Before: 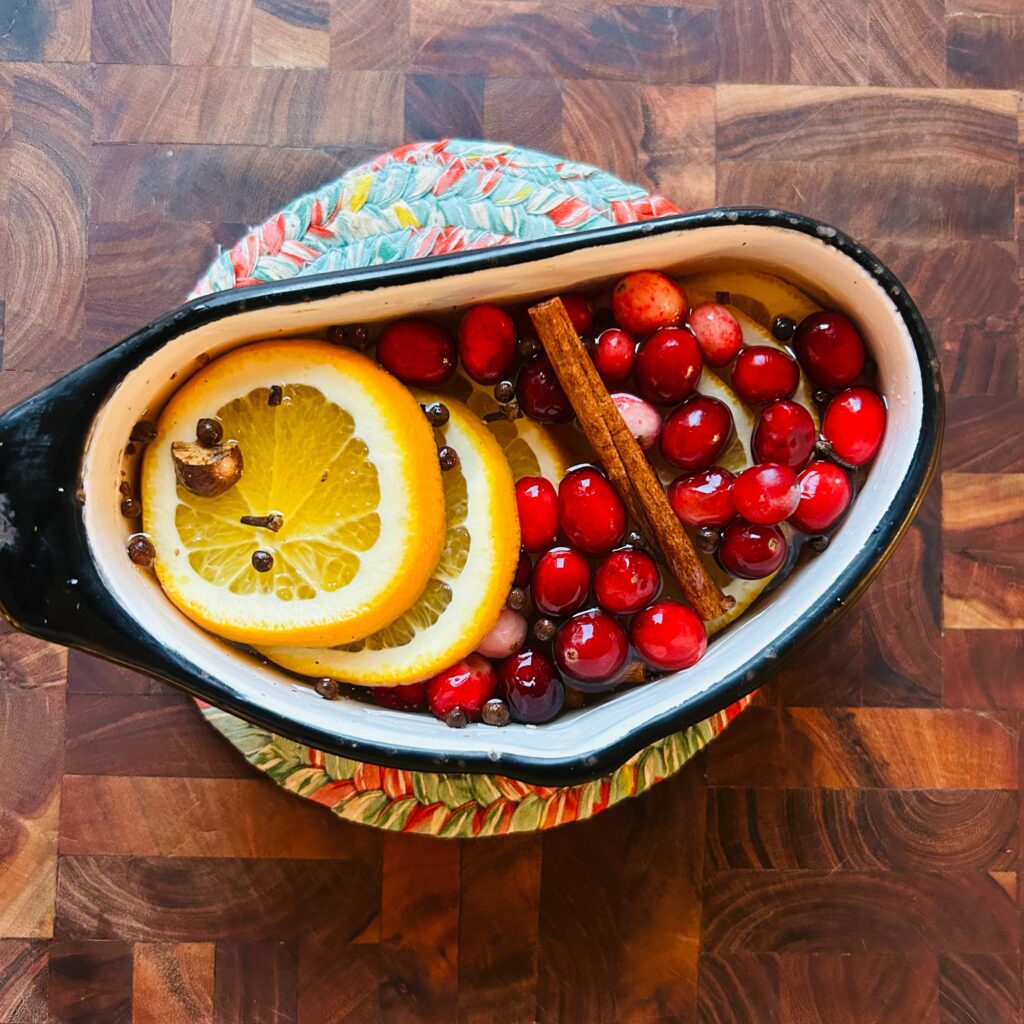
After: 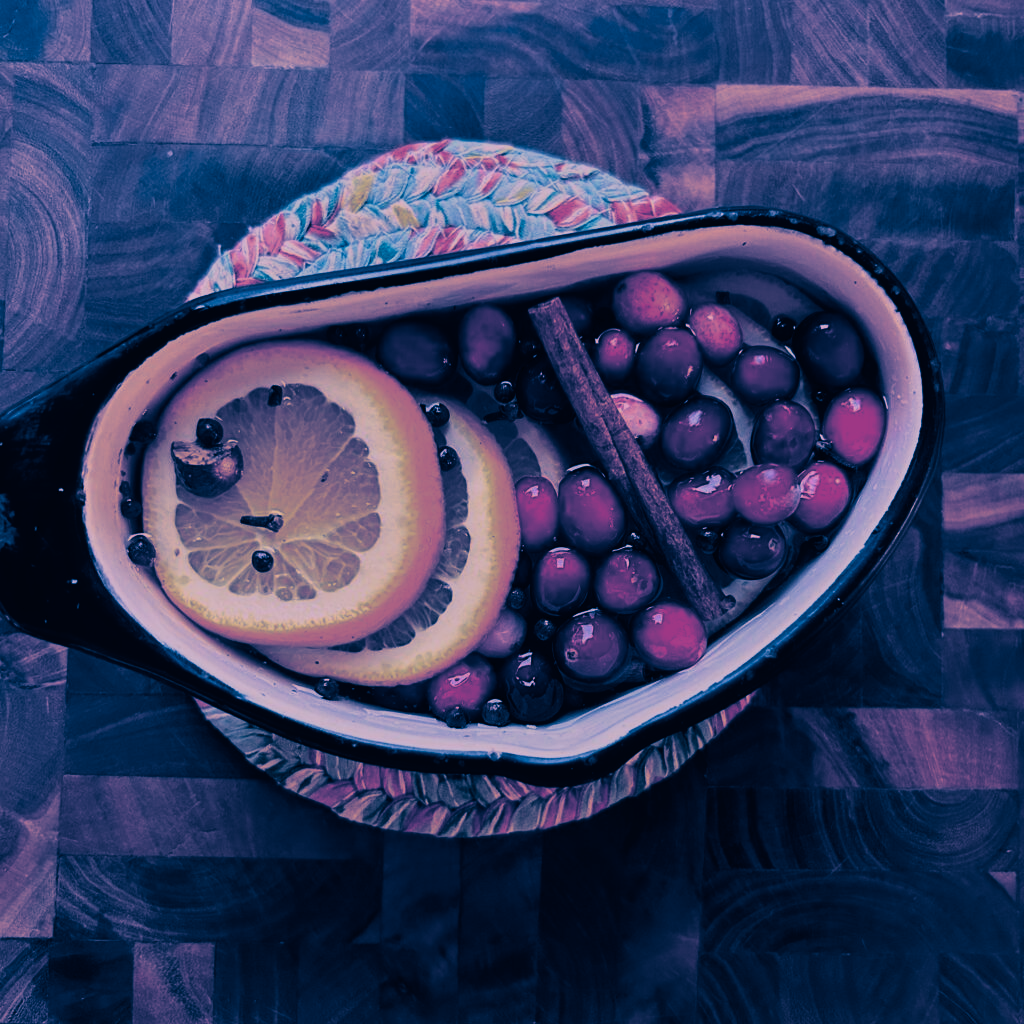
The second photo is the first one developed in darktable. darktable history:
tone curve: curves: ch0 [(0, 0) (0.003, 0.019) (0.011, 0.019) (0.025, 0.022) (0.044, 0.026) (0.069, 0.032) (0.1, 0.052) (0.136, 0.081) (0.177, 0.123) (0.224, 0.17) (0.277, 0.219) (0.335, 0.276) (0.399, 0.344) (0.468, 0.421) (0.543, 0.508) (0.623, 0.604) (0.709, 0.705) (0.801, 0.797) (0.898, 0.894) (1, 1)], preserve colors none
white balance: red 1.188, blue 1.11
split-toning: shadows › hue 226.8°, shadows › saturation 1, highlights › saturation 0, balance -61.41
exposure: exposure -1 EV, compensate highlight preservation false
